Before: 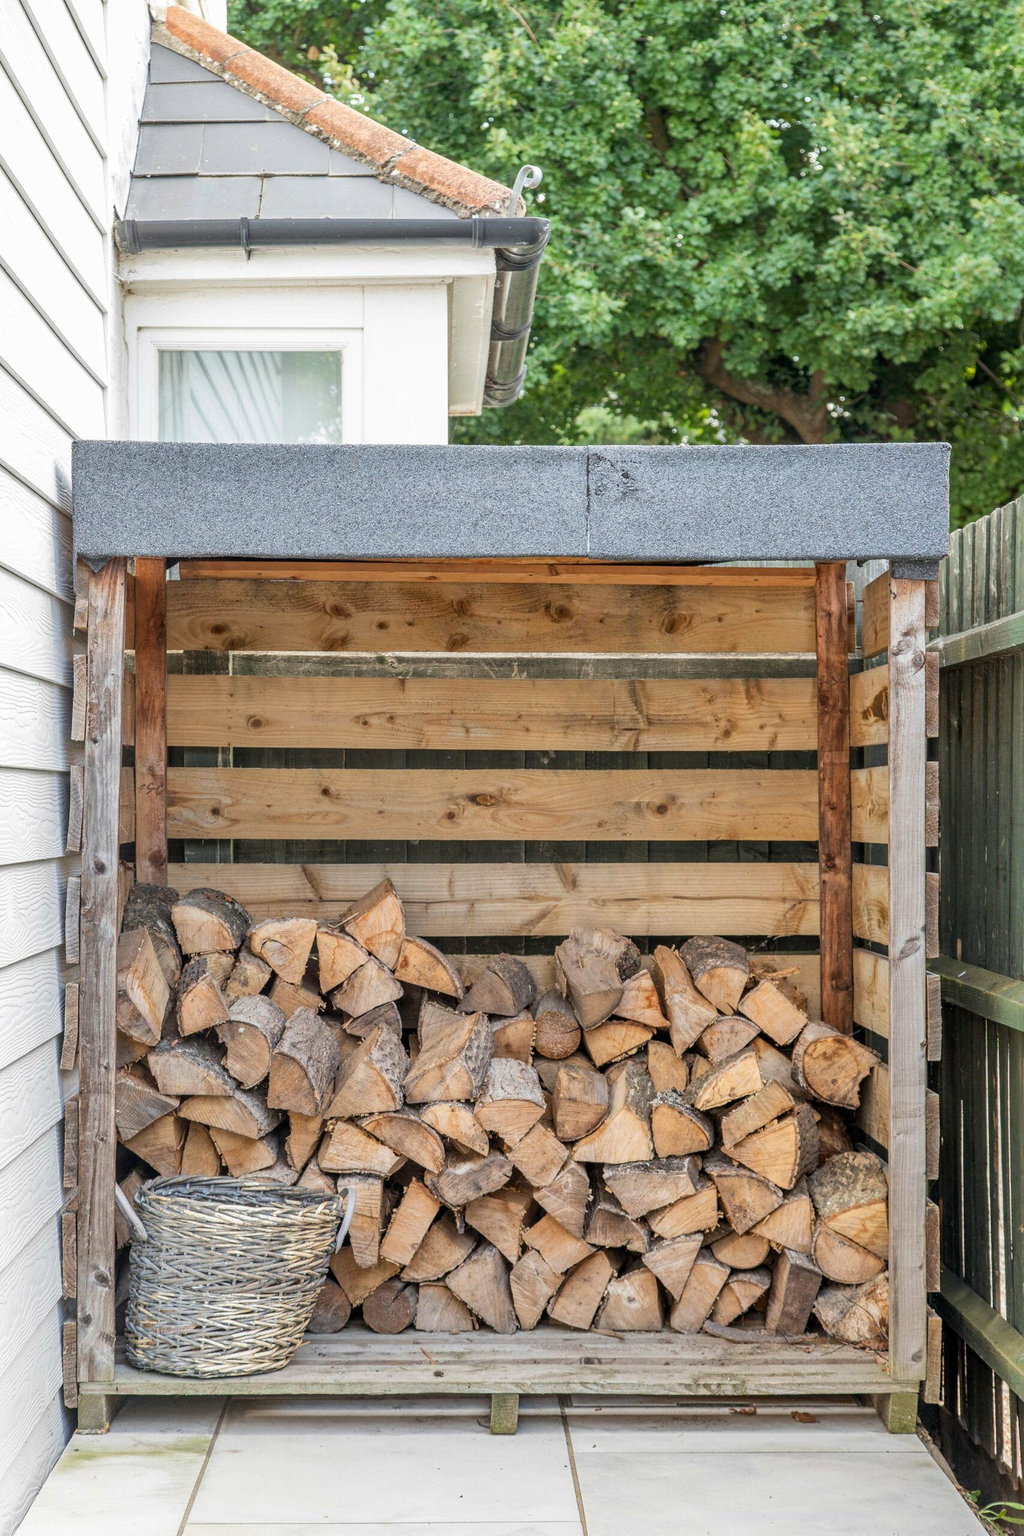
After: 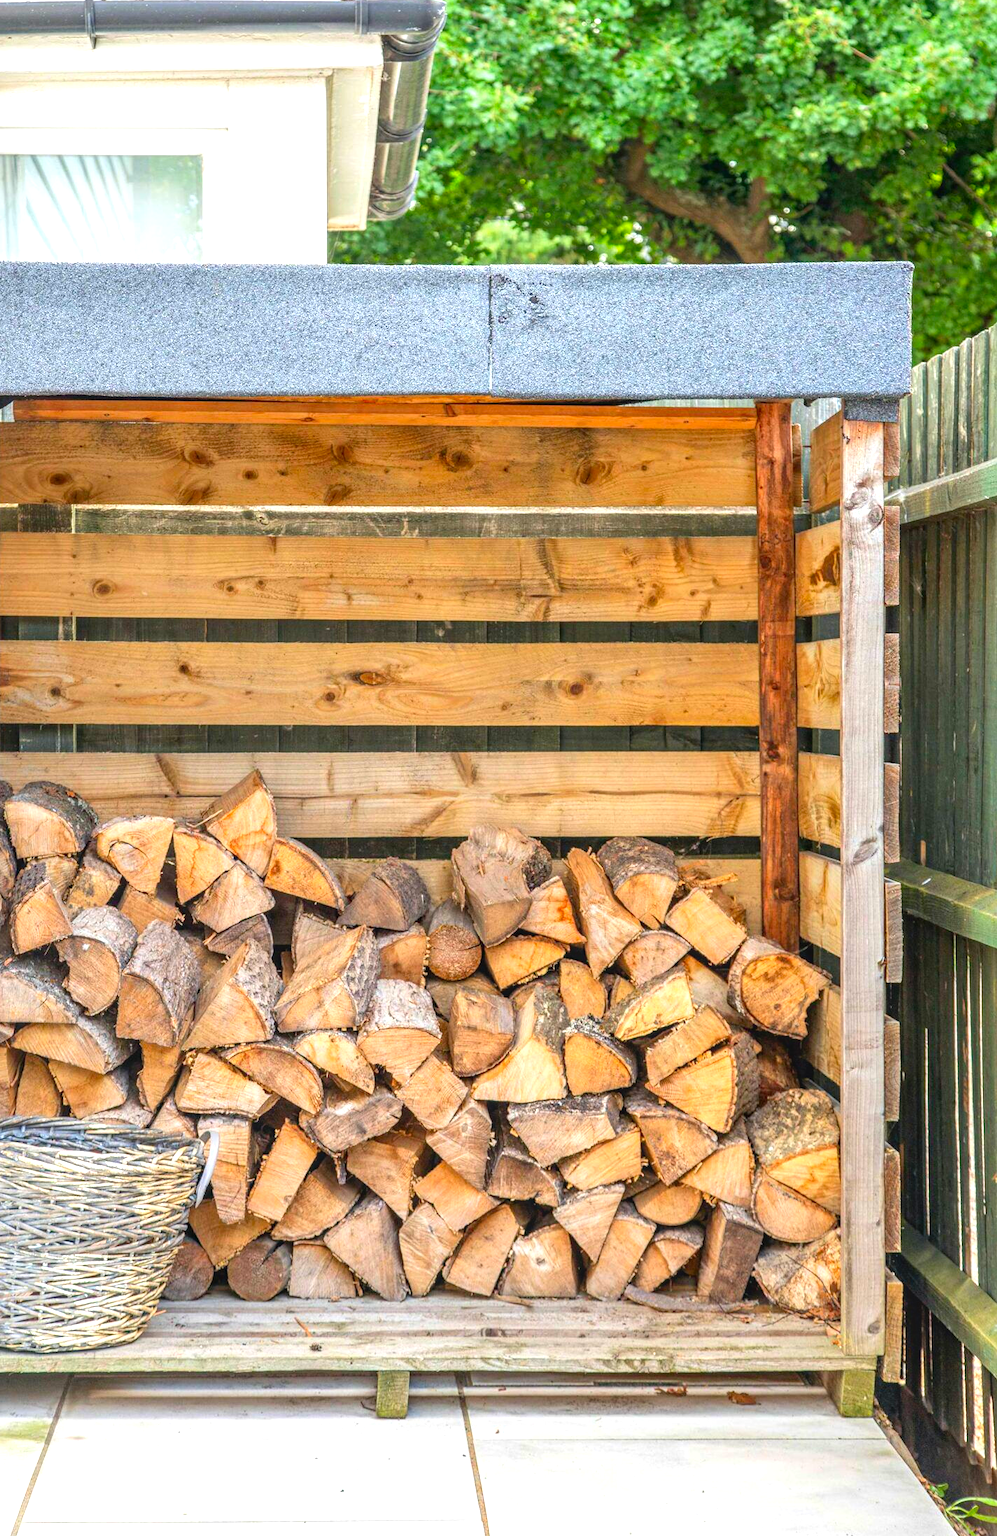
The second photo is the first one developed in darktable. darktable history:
contrast brightness saturation: saturation 0.514
local contrast: detail 110%
crop: left 16.418%, top 14.253%
exposure: black level correction 0, exposure 0.692 EV, compensate highlight preservation false
